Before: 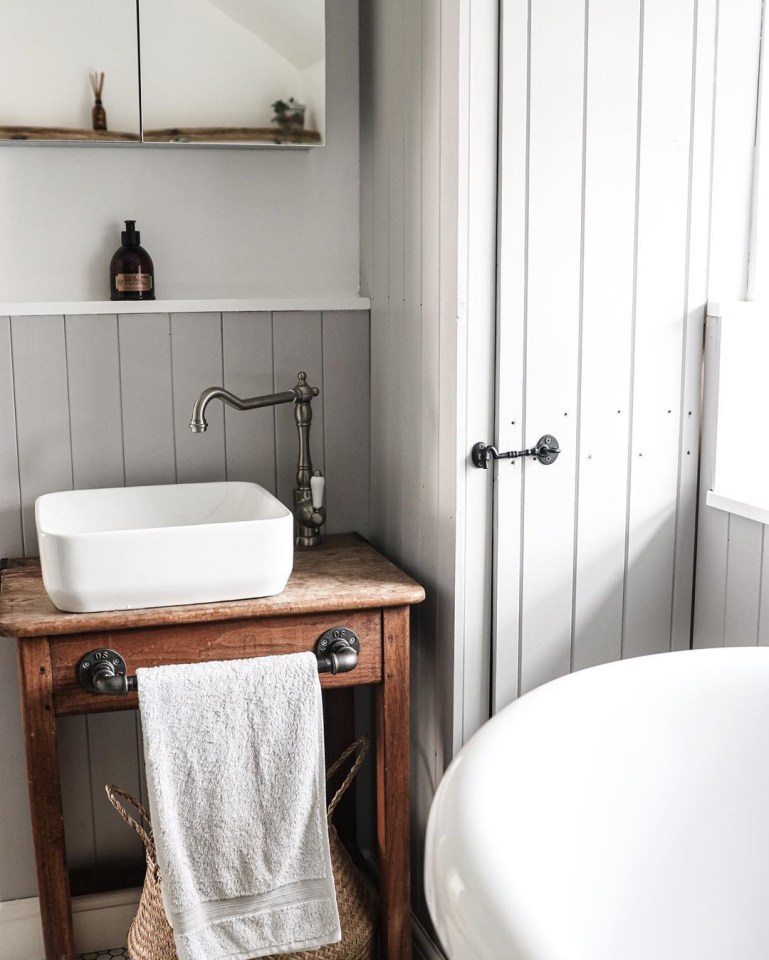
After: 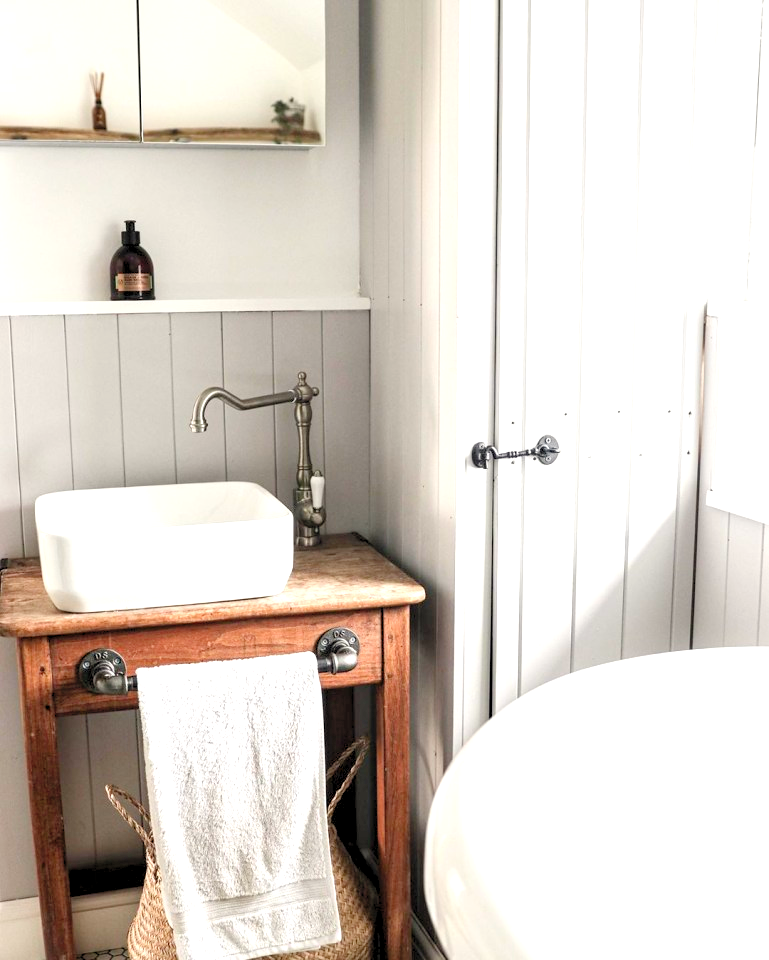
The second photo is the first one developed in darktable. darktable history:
levels: black 3.85%, white 99.9%, levels [0.036, 0.364, 0.827]
color correction: highlights b* 3.01
